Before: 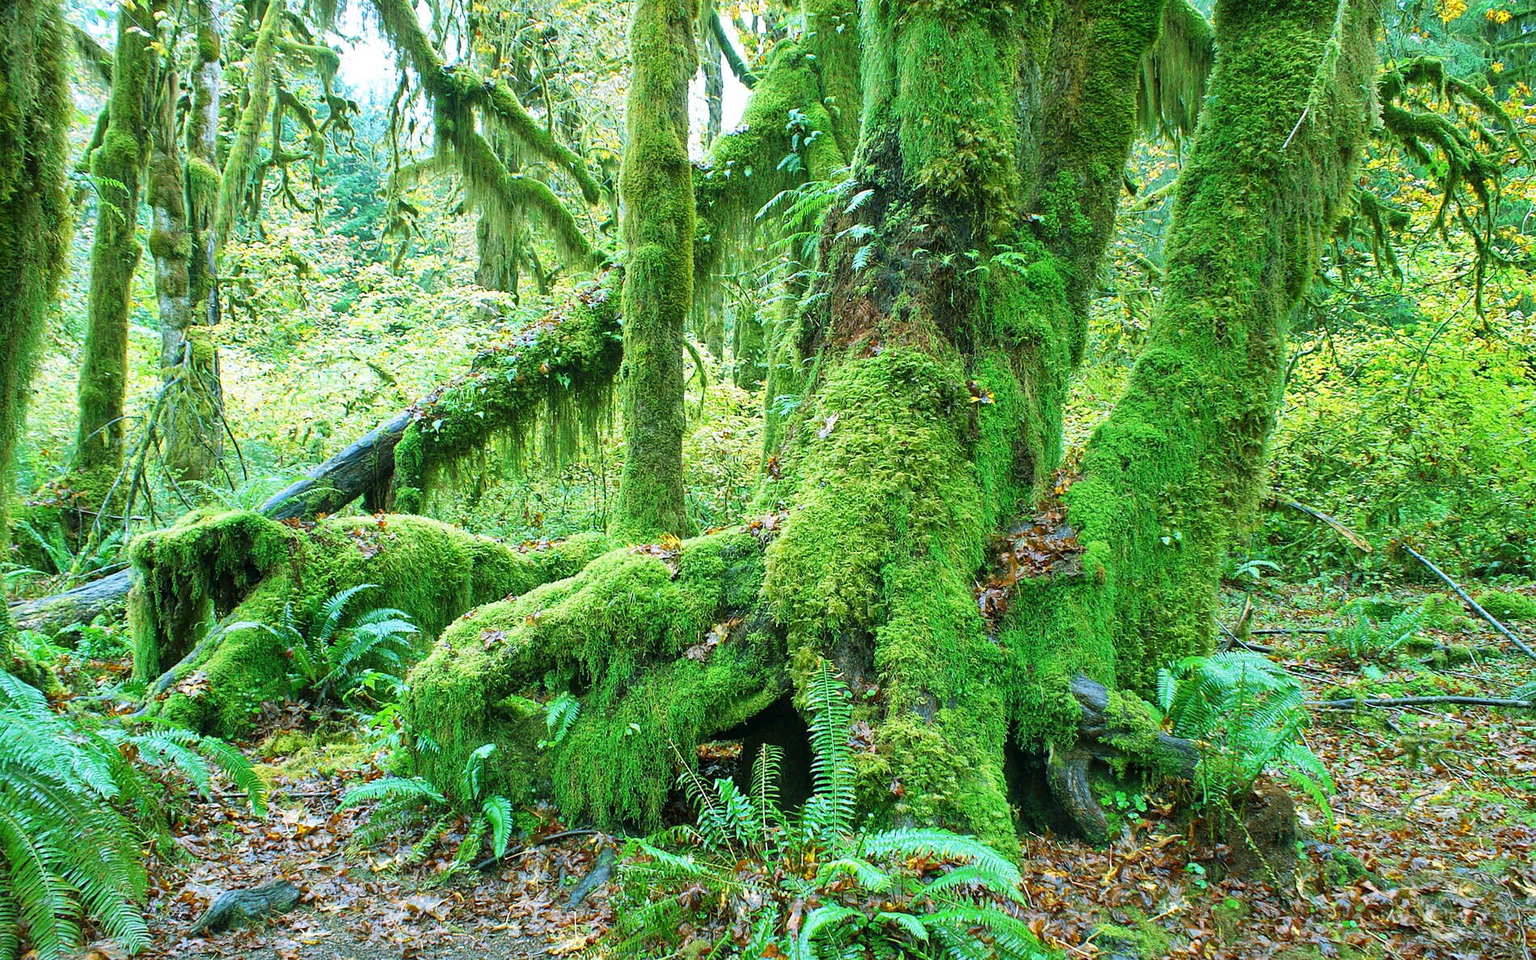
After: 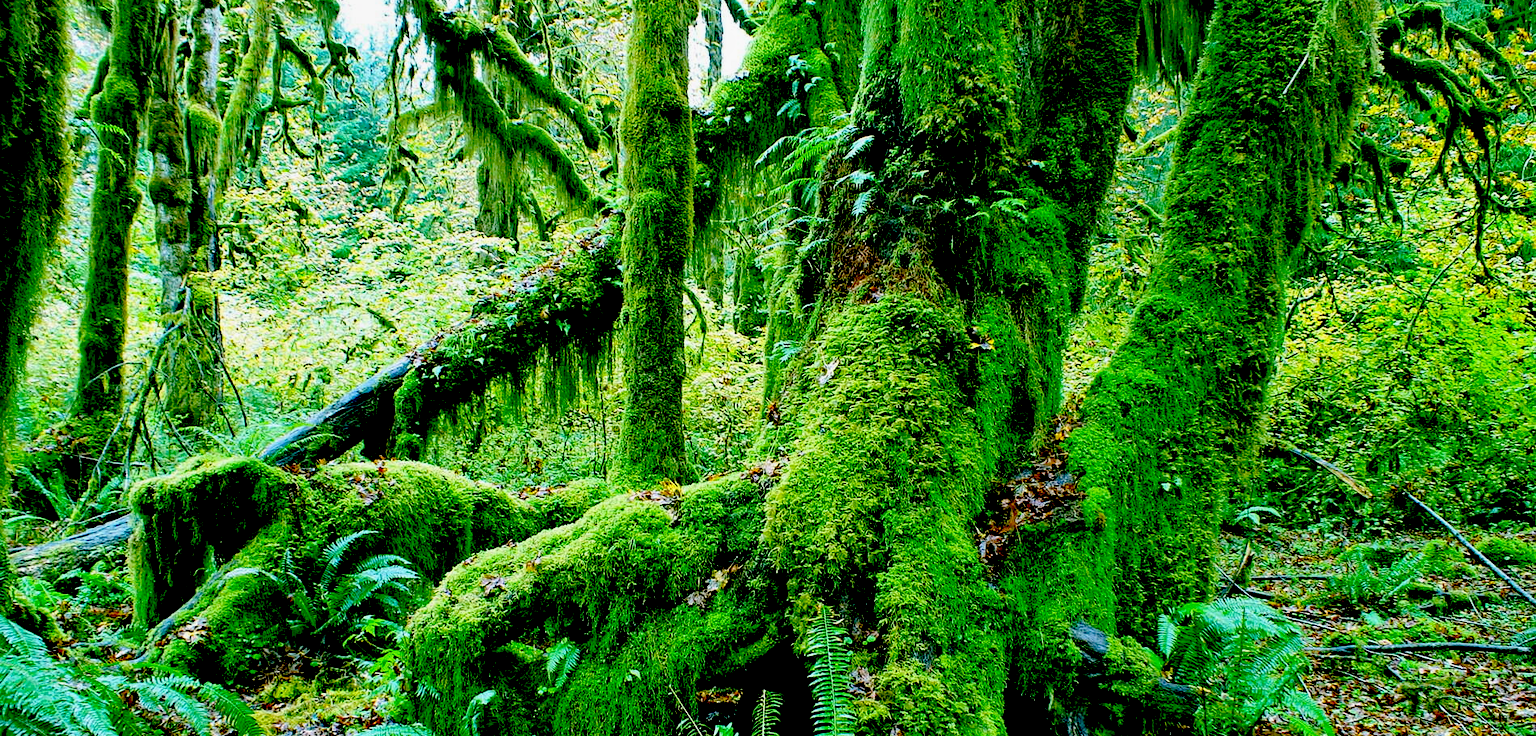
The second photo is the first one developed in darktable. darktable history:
tone equalizer: on, module defaults
crop: top 5.667%, bottom 17.637%
exposure: black level correction 0.1, exposure -0.092 EV, compensate highlight preservation false
